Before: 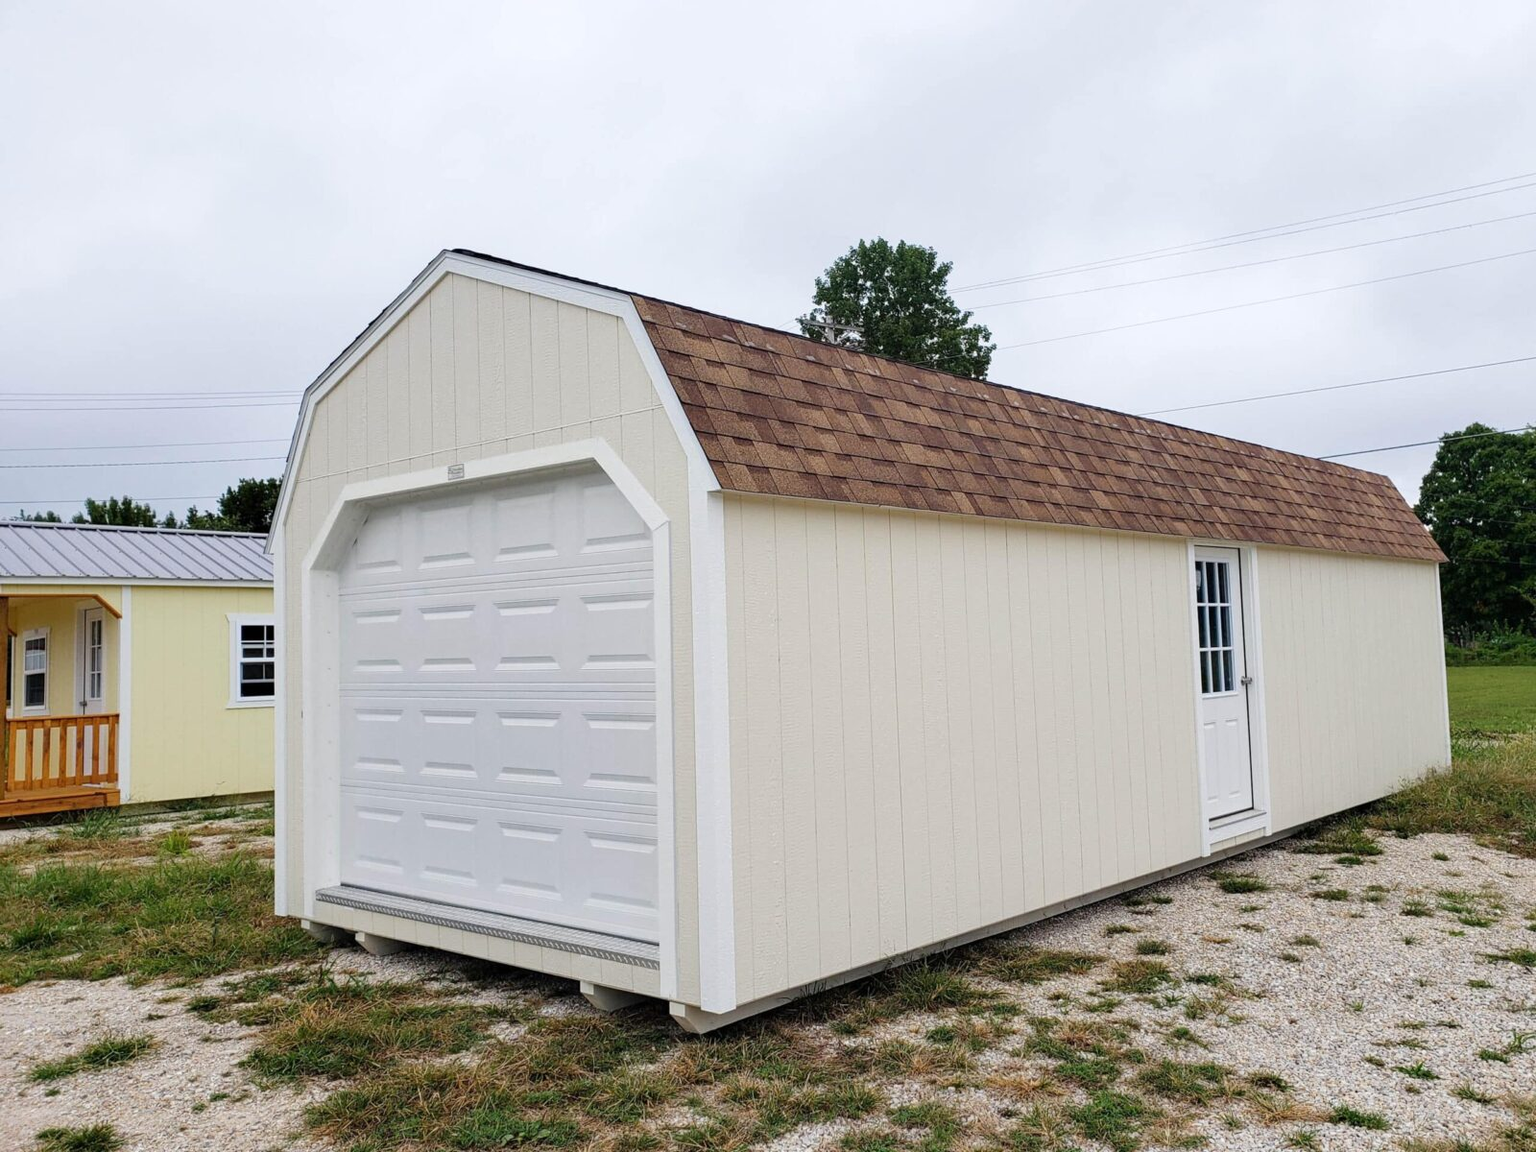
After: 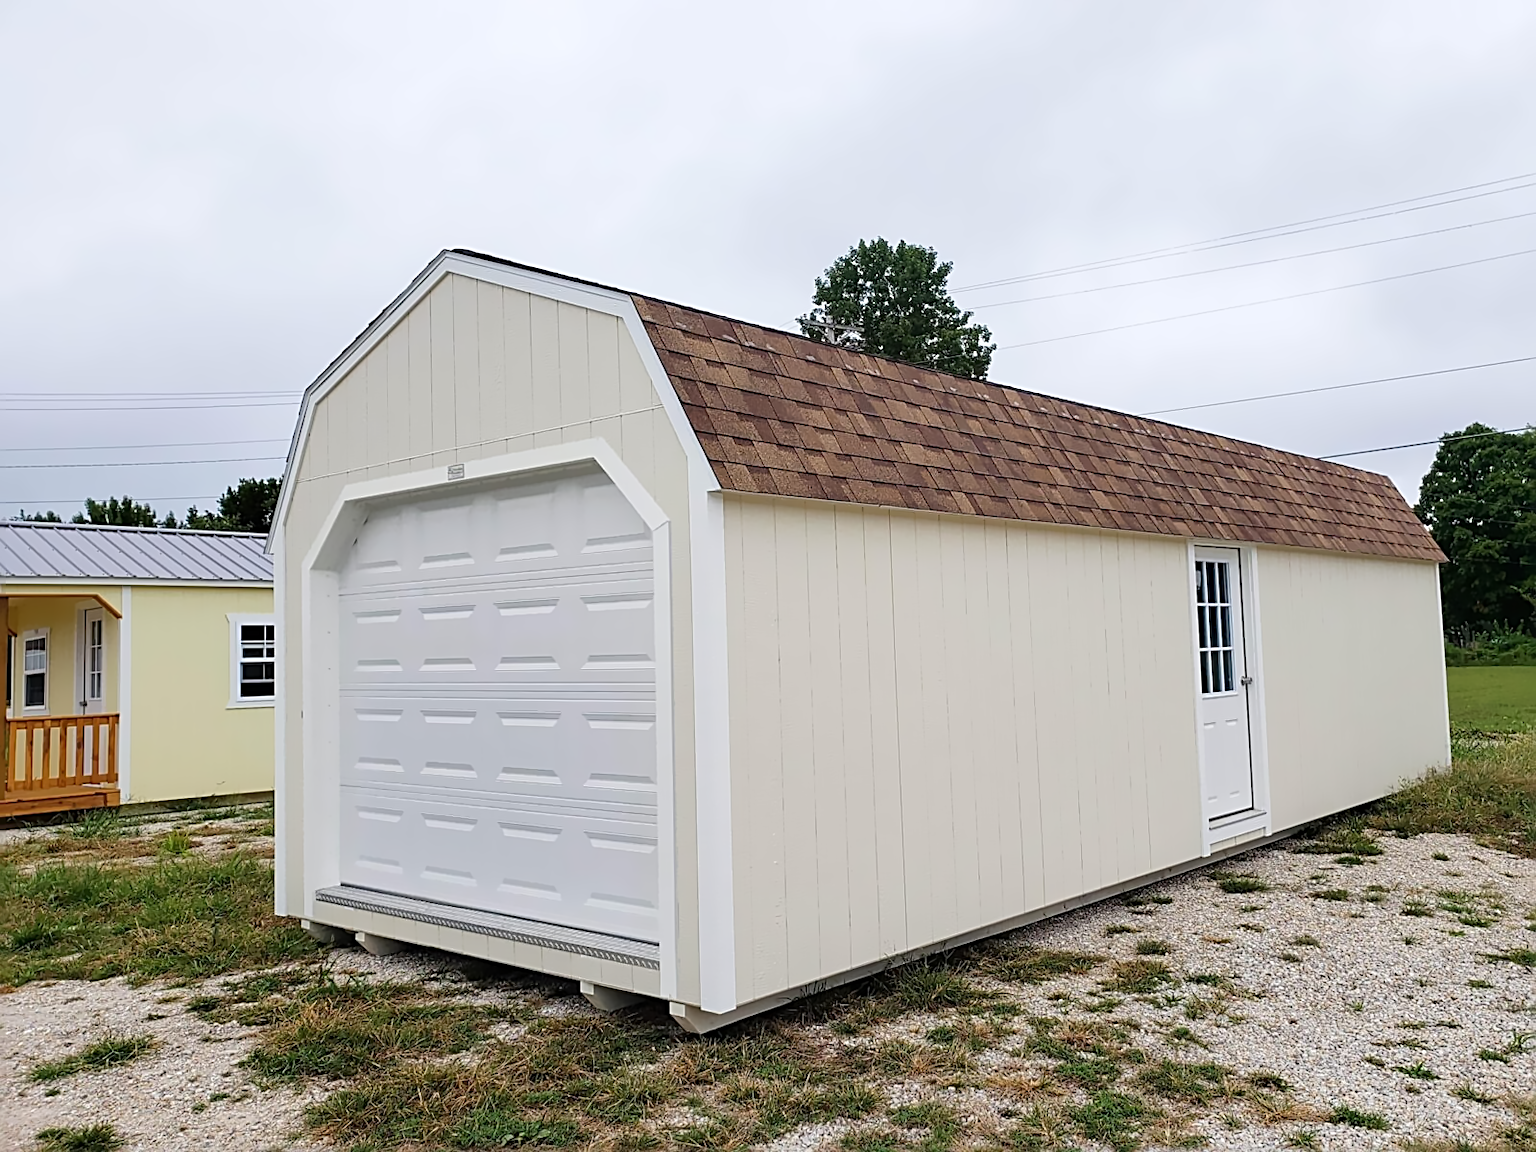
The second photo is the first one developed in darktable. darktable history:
denoise (profiled): central pixel weight 0, a [-1, 0, 0], b [0, 0, 0], mode non-local means, y [[0, 0, 0.5 ×5] ×4, [0.5 ×7], [0.5 ×7]], fix various bugs in algorithm false, upgrade profiled transform false, color mode RGB, compensate highlight preservation false
sharpen: radius 2.363, amount 0.604
